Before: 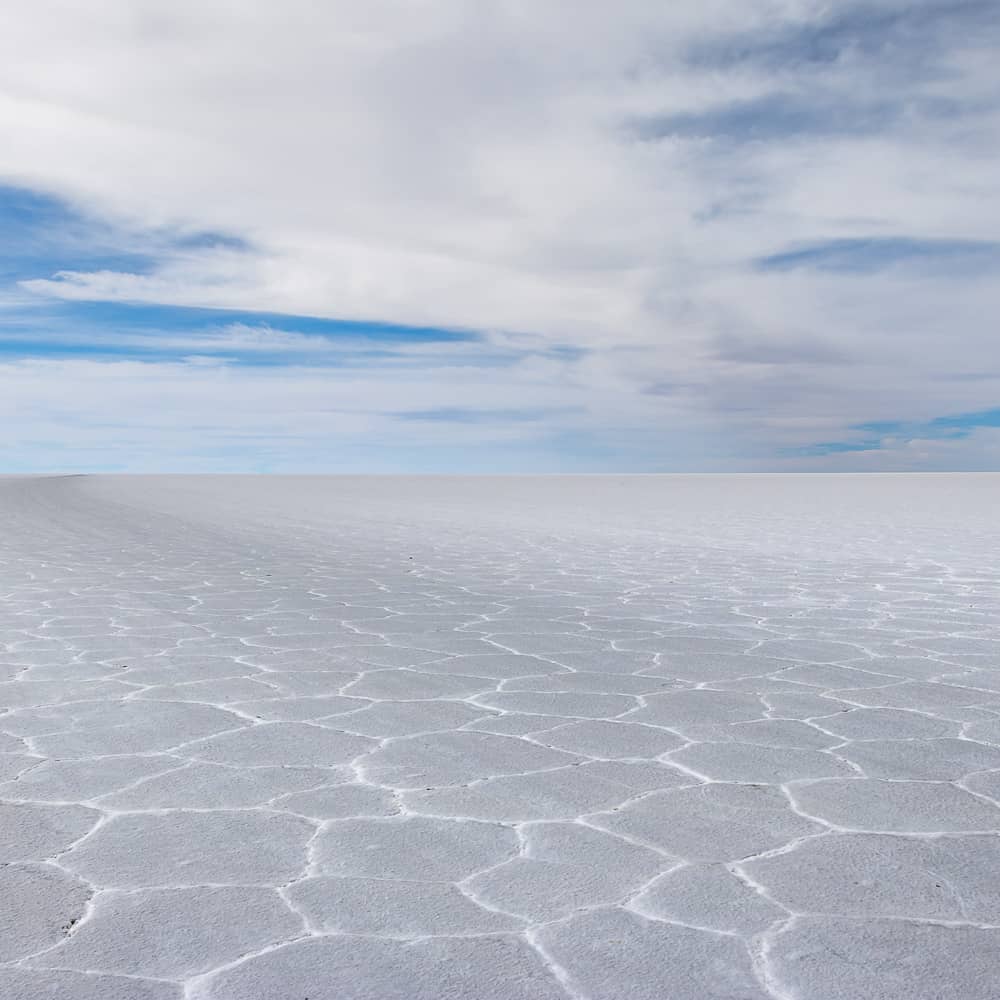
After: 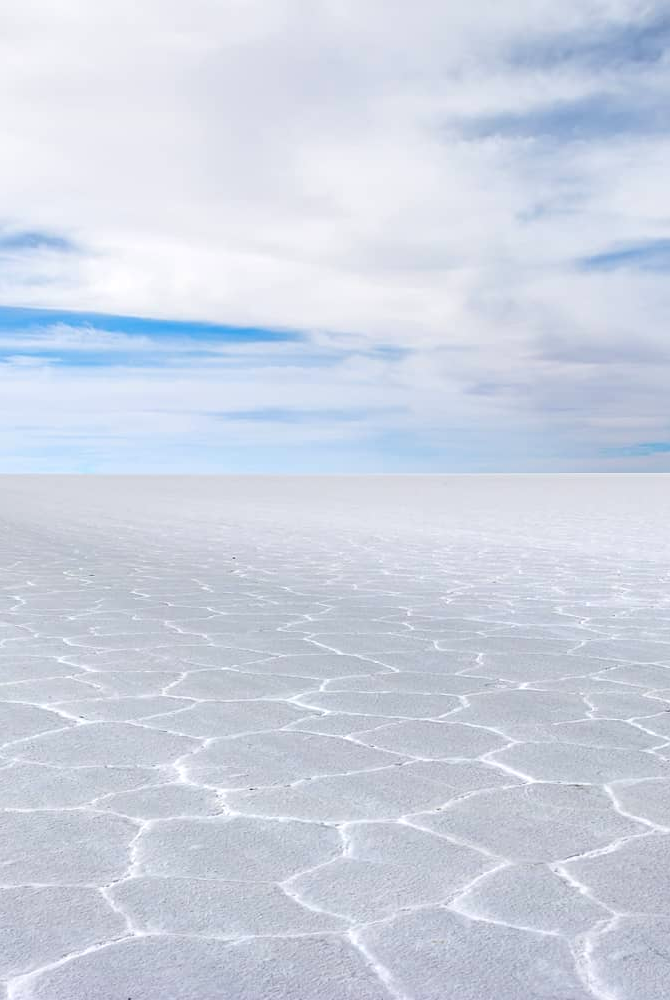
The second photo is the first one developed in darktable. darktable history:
levels: levels [0, 0.435, 0.917]
crop and rotate: left 17.776%, right 15.192%
